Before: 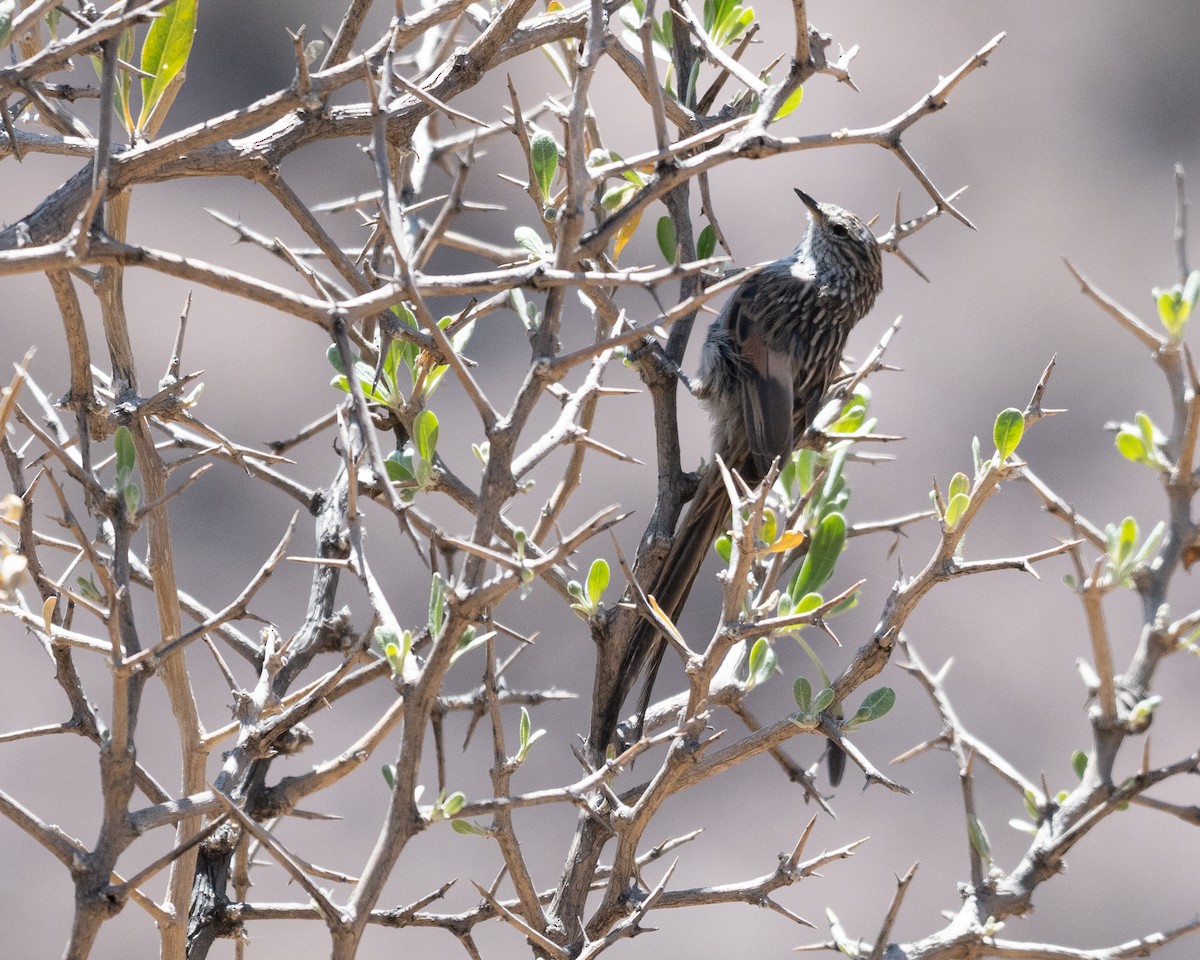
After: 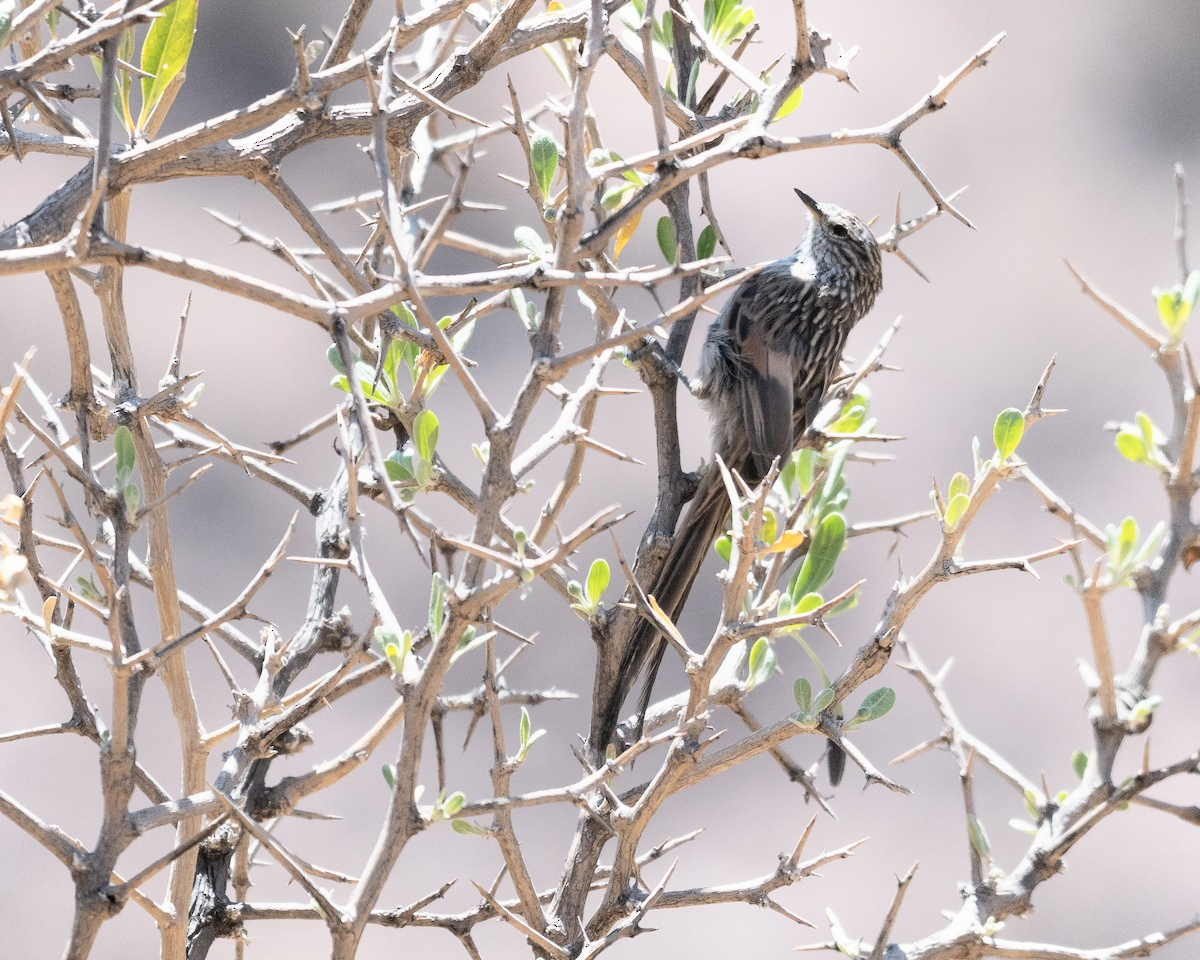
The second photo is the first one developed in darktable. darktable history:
shadows and highlights: shadows -64.1, white point adjustment -5.04, highlights 60.51
exposure: black level correction -0.001, exposure 0.08 EV, compensate highlight preservation false
contrast brightness saturation: brightness 0.155
